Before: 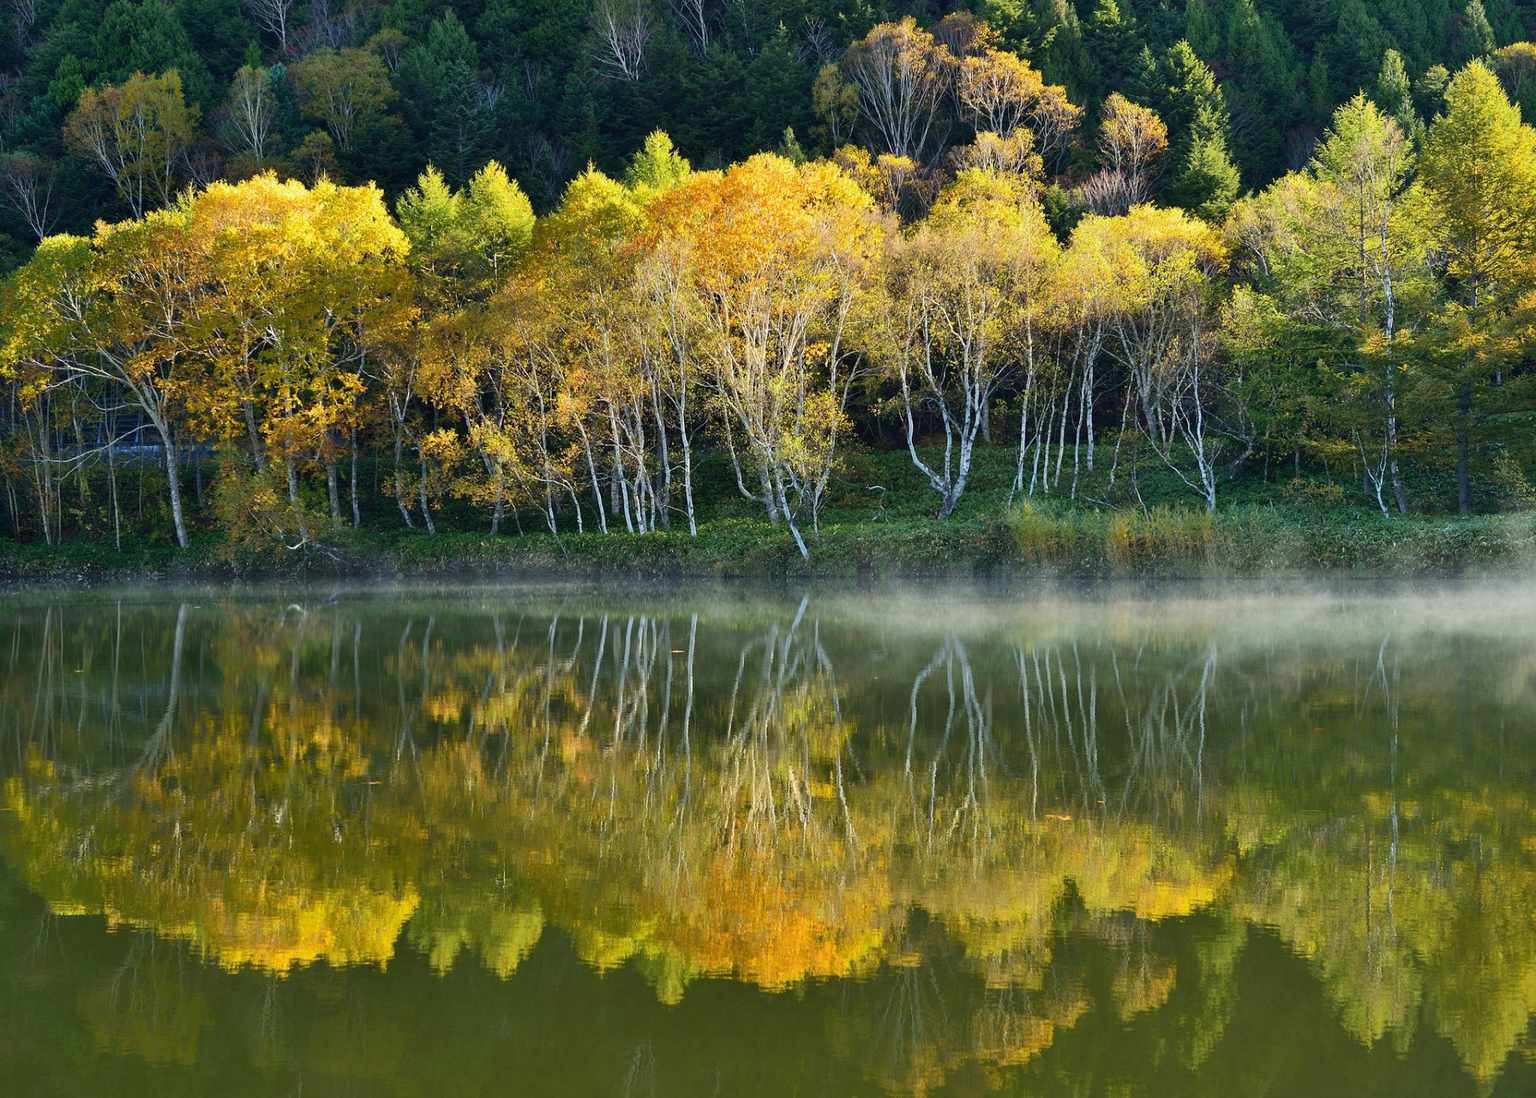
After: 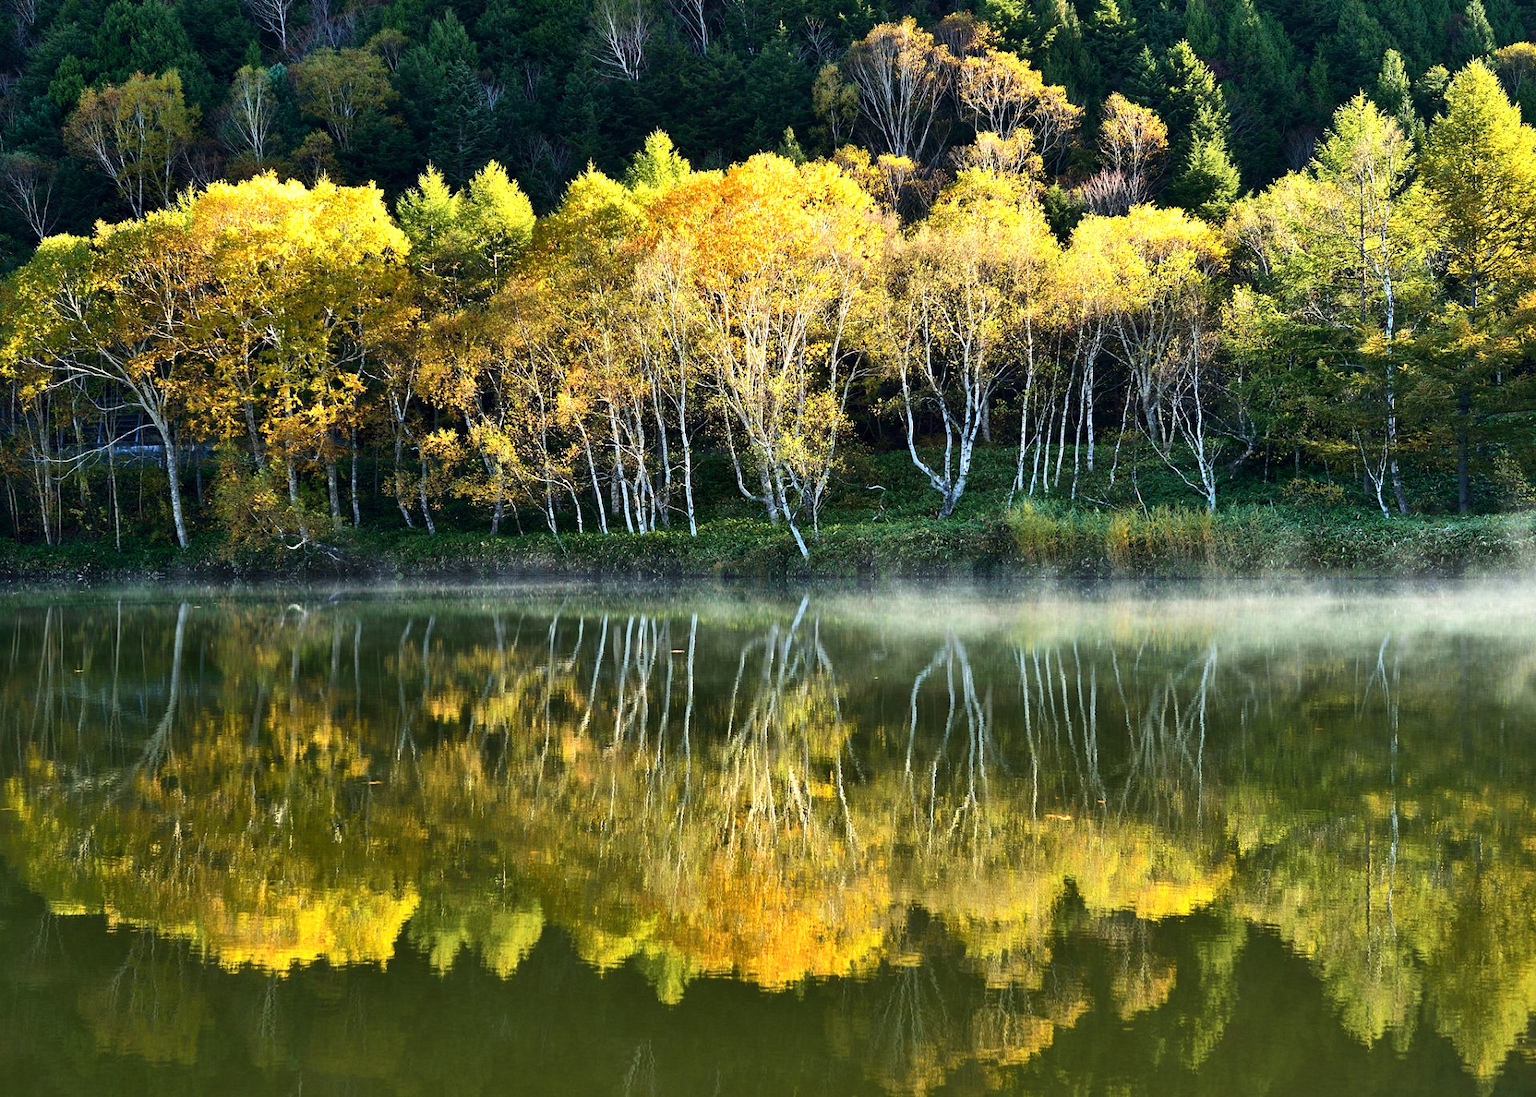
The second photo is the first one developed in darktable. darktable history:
tone equalizer: -8 EV -0.718 EV, -7 EV -0.738 EV, -6 EV -0.623 EV, -5 EV -0.423 EV, -3 EV 0.401 EV, -2 EV 0.6 EV, -1 EV 0.677 EV, +0 EV 0.752 EV, edges refinement/feathering 500, mask exposure compensation -1.57 EV, preserve details no
velvia: strength 17.4%
local contrast: mode bilateral grid, contrast 21, coarseness 50, detail 120%, midtone range 0.2
